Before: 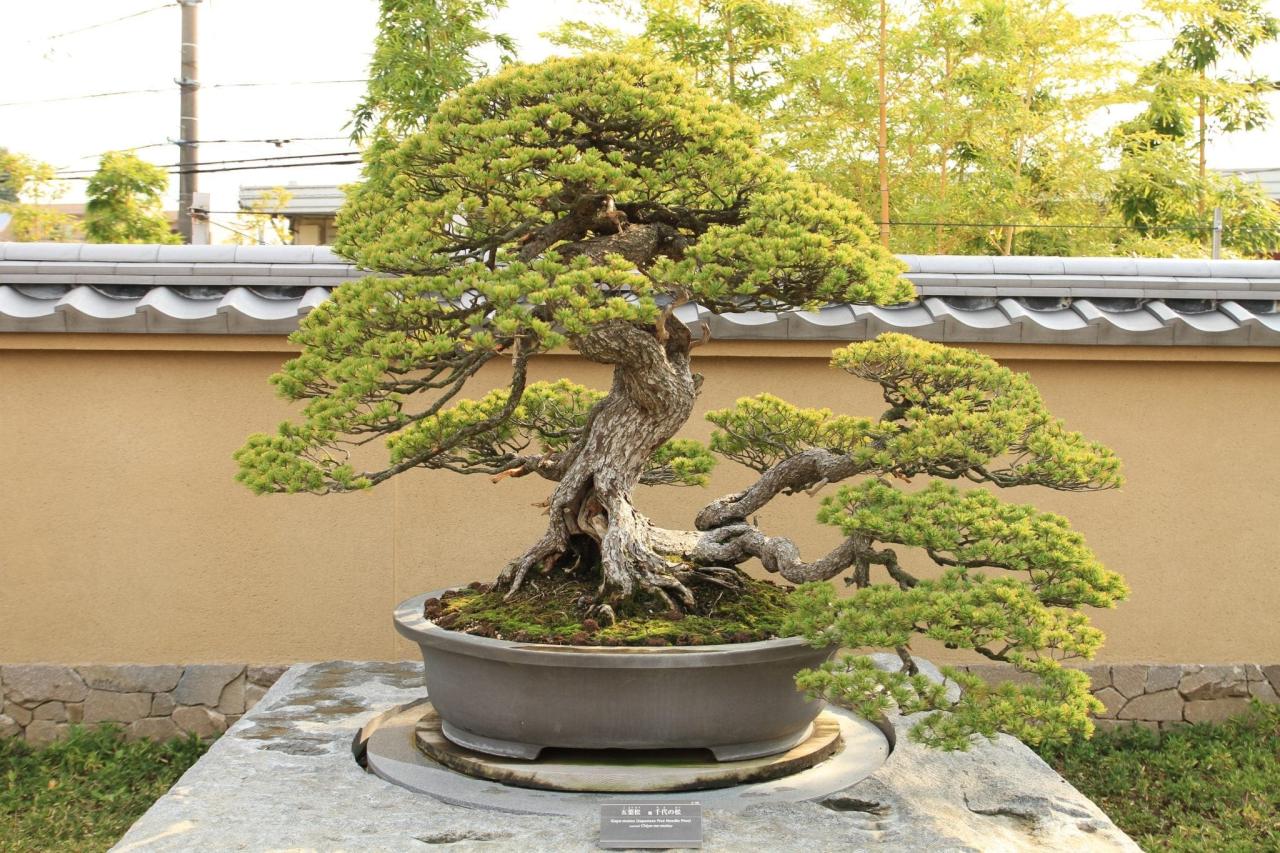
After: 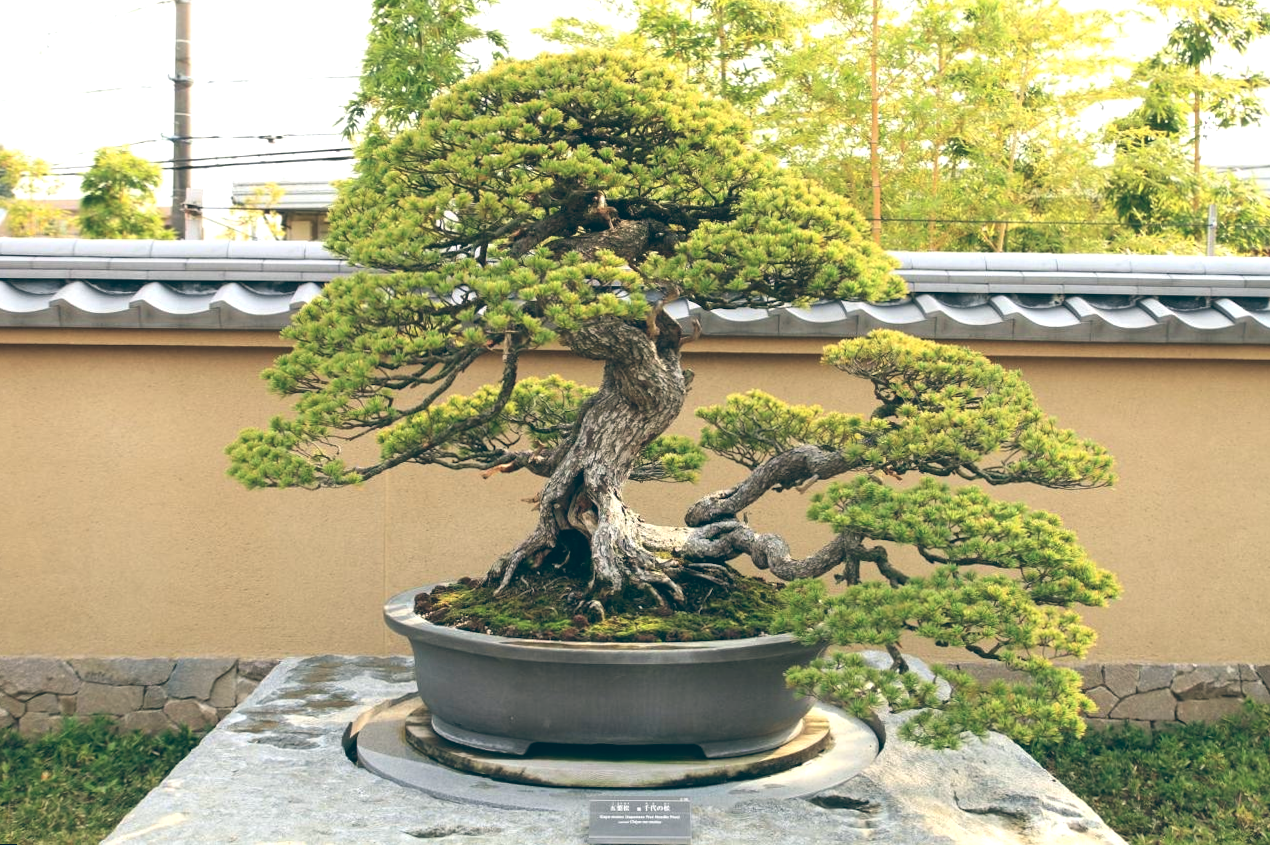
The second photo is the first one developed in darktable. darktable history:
rotate and perspective: rotation 0.192°, lens shift (horizontal) -0.015, crop left 0.005, crop right 0.996, crop top 0.006, crop bottom 0.99
color balance: lift [1.016, 0.983, 1, 1.017], gamma [0.958, 1, 1, 1], gain [0.981, 1.007, 0.993, 1.002], input saturation 118.26%, contrast 13.43%, contrast fulcrum 21.62%, output saturation 82.76%
contrast brightness saturation: contrast 0.07
